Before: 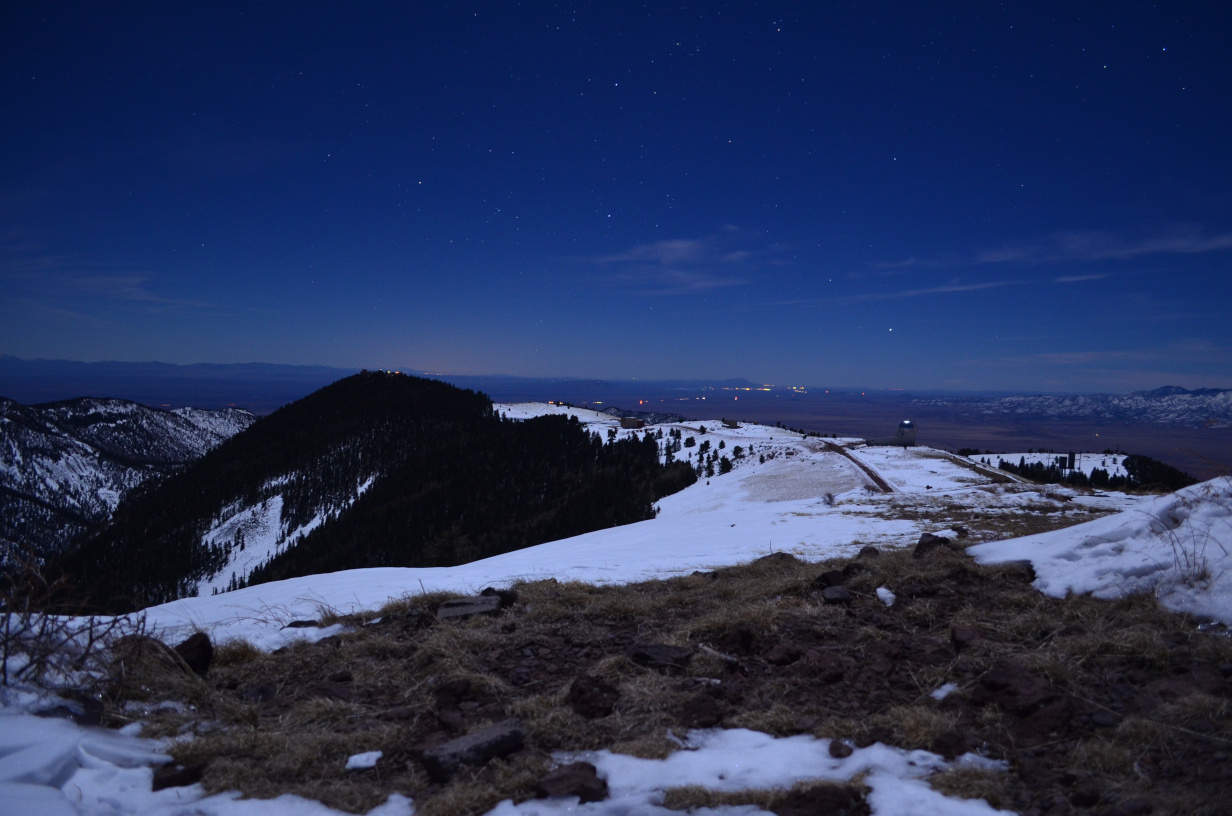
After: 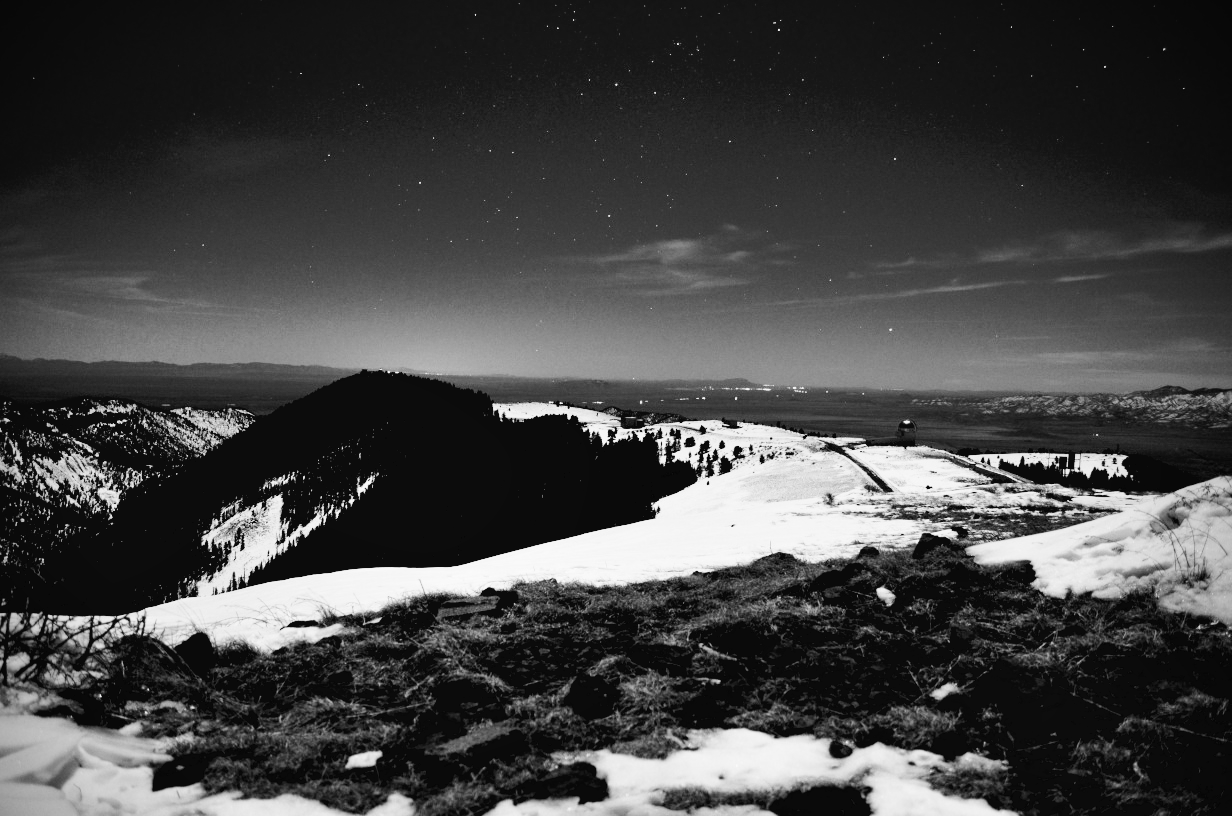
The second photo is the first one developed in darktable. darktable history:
color balance rgb: perceptual saturation grading › global saturation 20%, perceptual saturation grading › highlights -50%, perceptual saturation grading › shadows 30%, perceptual brilliance grading › global brilliance 10%, perceptual brilliance grading › shadows 15%
vignetting: brightness -0.629, saturation -0.007, center (-0.028, 0.239)
base curve: curves: ch0 [(0, 0.003) (0.001, 0.002) (0.006, 0.004) (0.02, 0.022) (0.048, 0.086) (0.094, 0.234) (0.162, 0.431) (0.258, 0.629) (0.385, 0.8) (0.548, 0.918) (0.751, 0.988) (1, 1)], preserve colors none
shadows and highlights: soften with gaussian
monochrome: on, module defaults
color contrast: green-magenta contrast 0.85, blue-yellow contrast 1.25, unbound 0
exposure: black level correction 0.01, exposure 0.011 EV, compensate highlight preservation false
color correction: highlights a* -8, highlights b* 3.1
